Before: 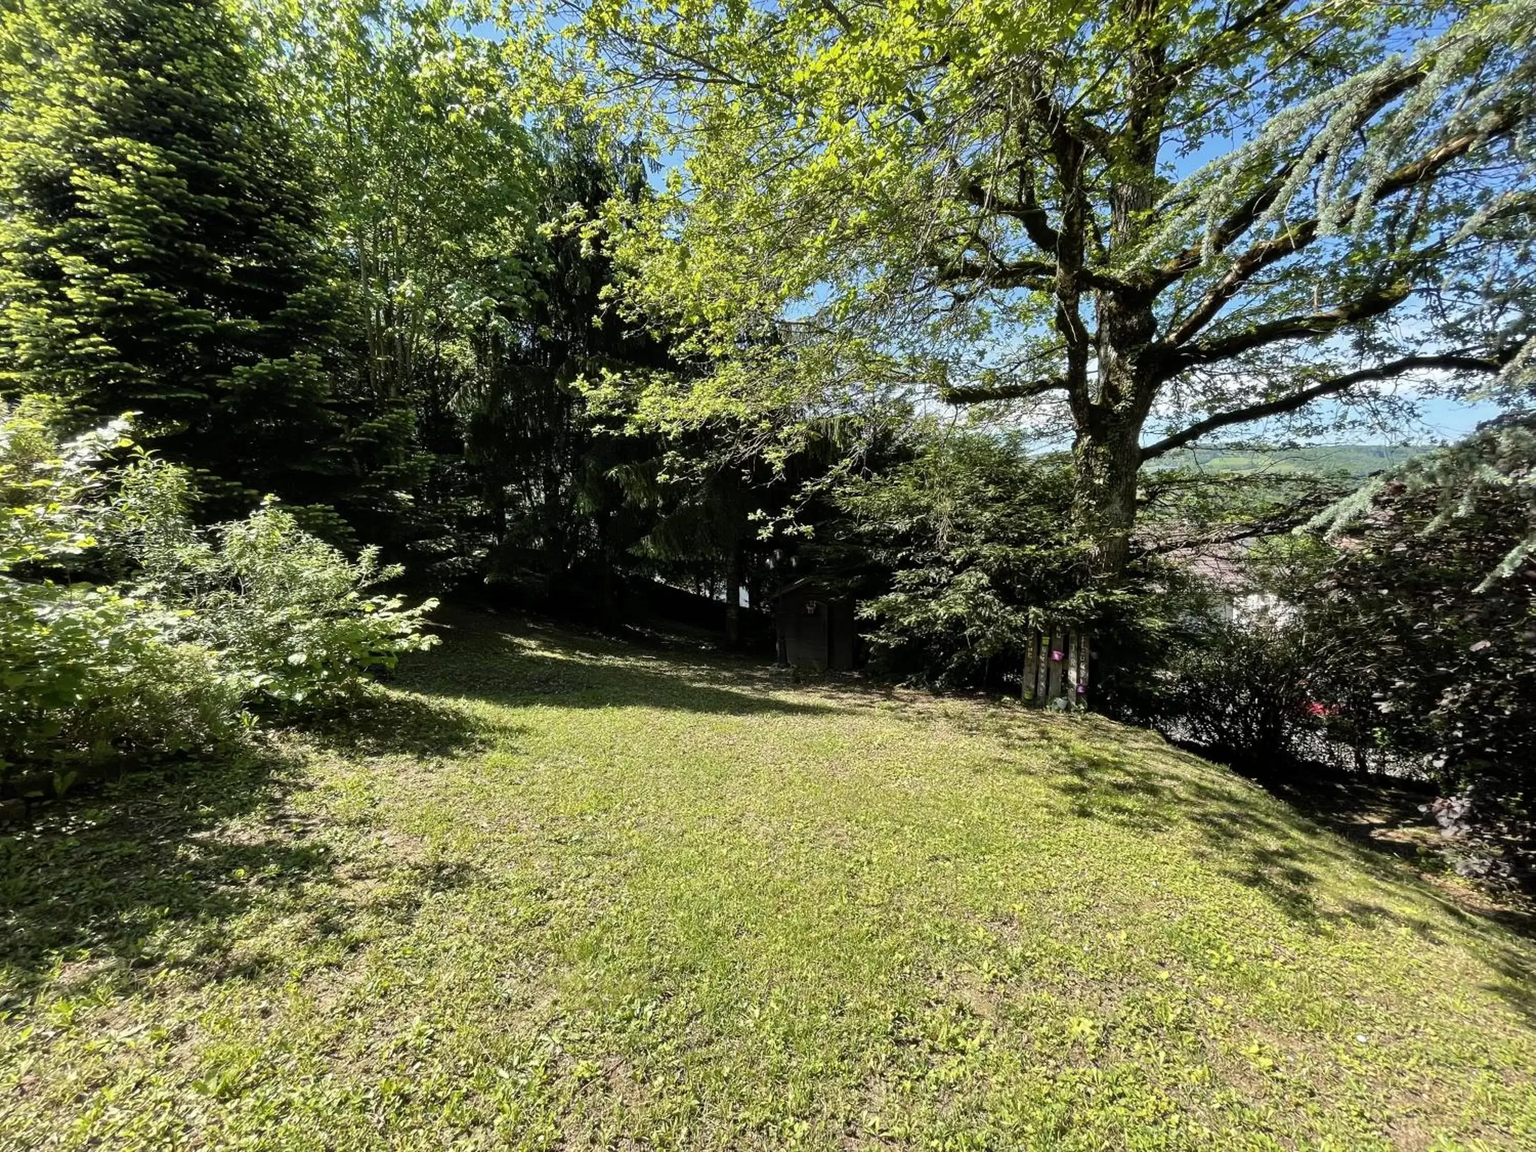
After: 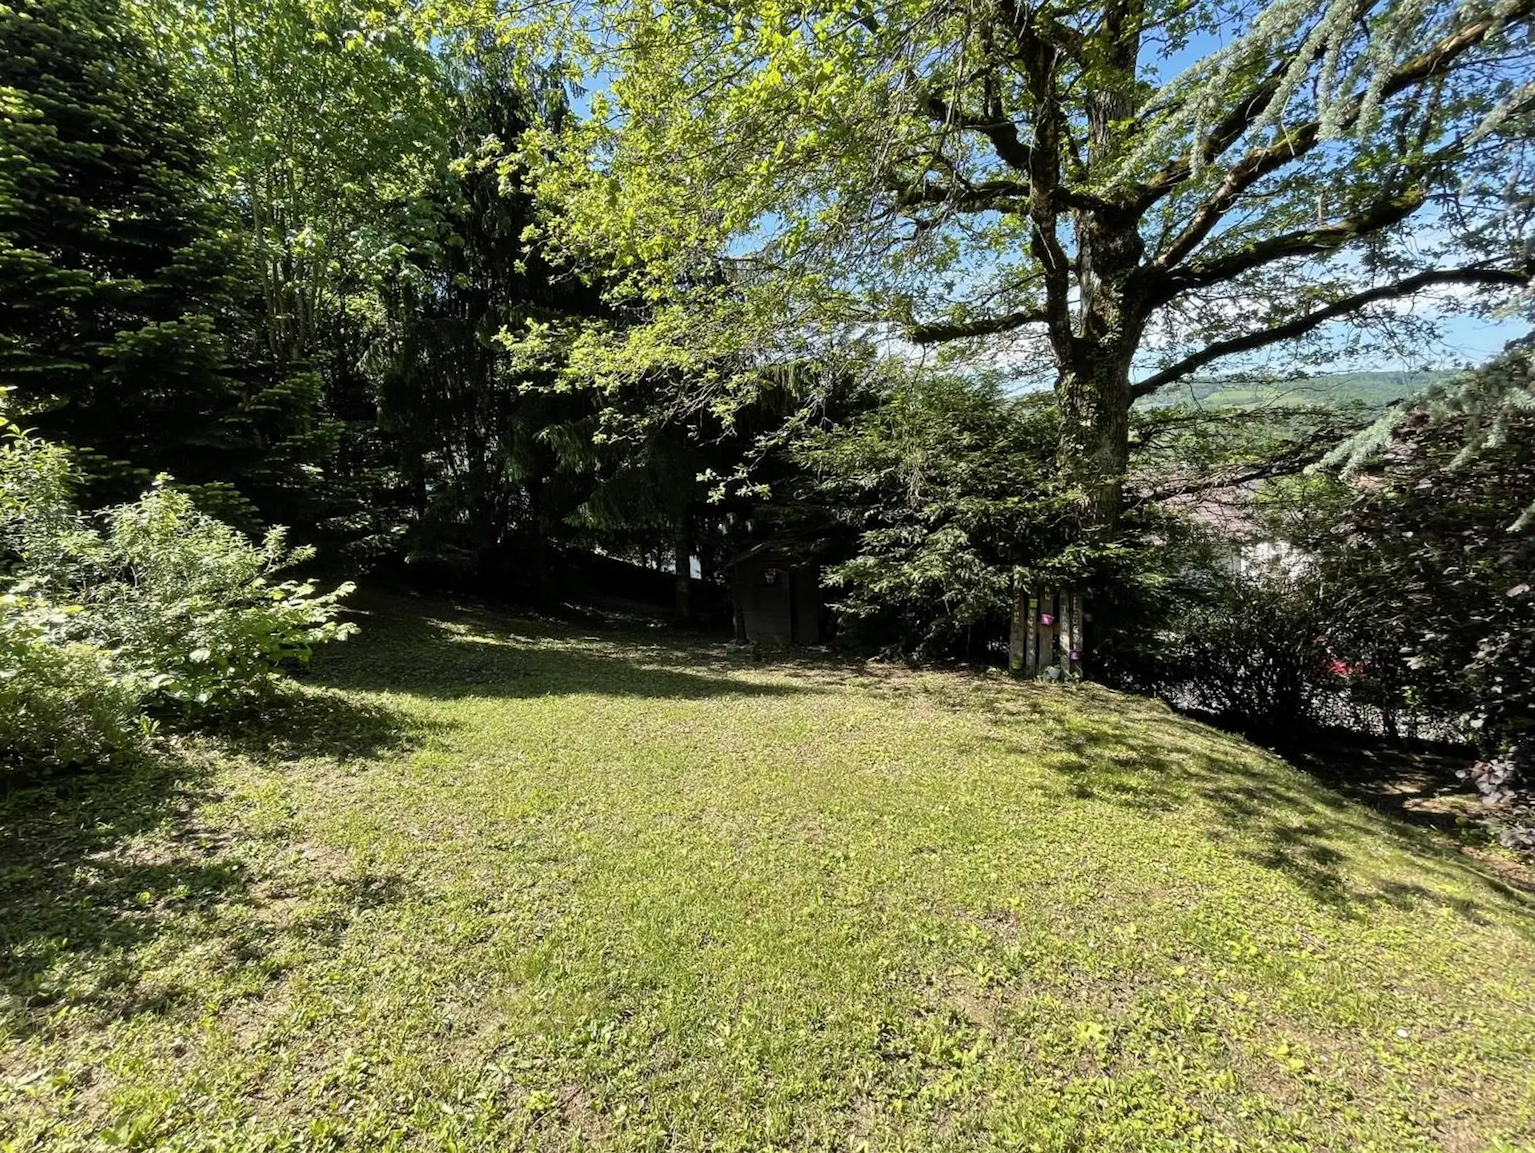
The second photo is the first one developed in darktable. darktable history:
crop and rotate: angle 2.19°, left 5.851%, top 5.7%
